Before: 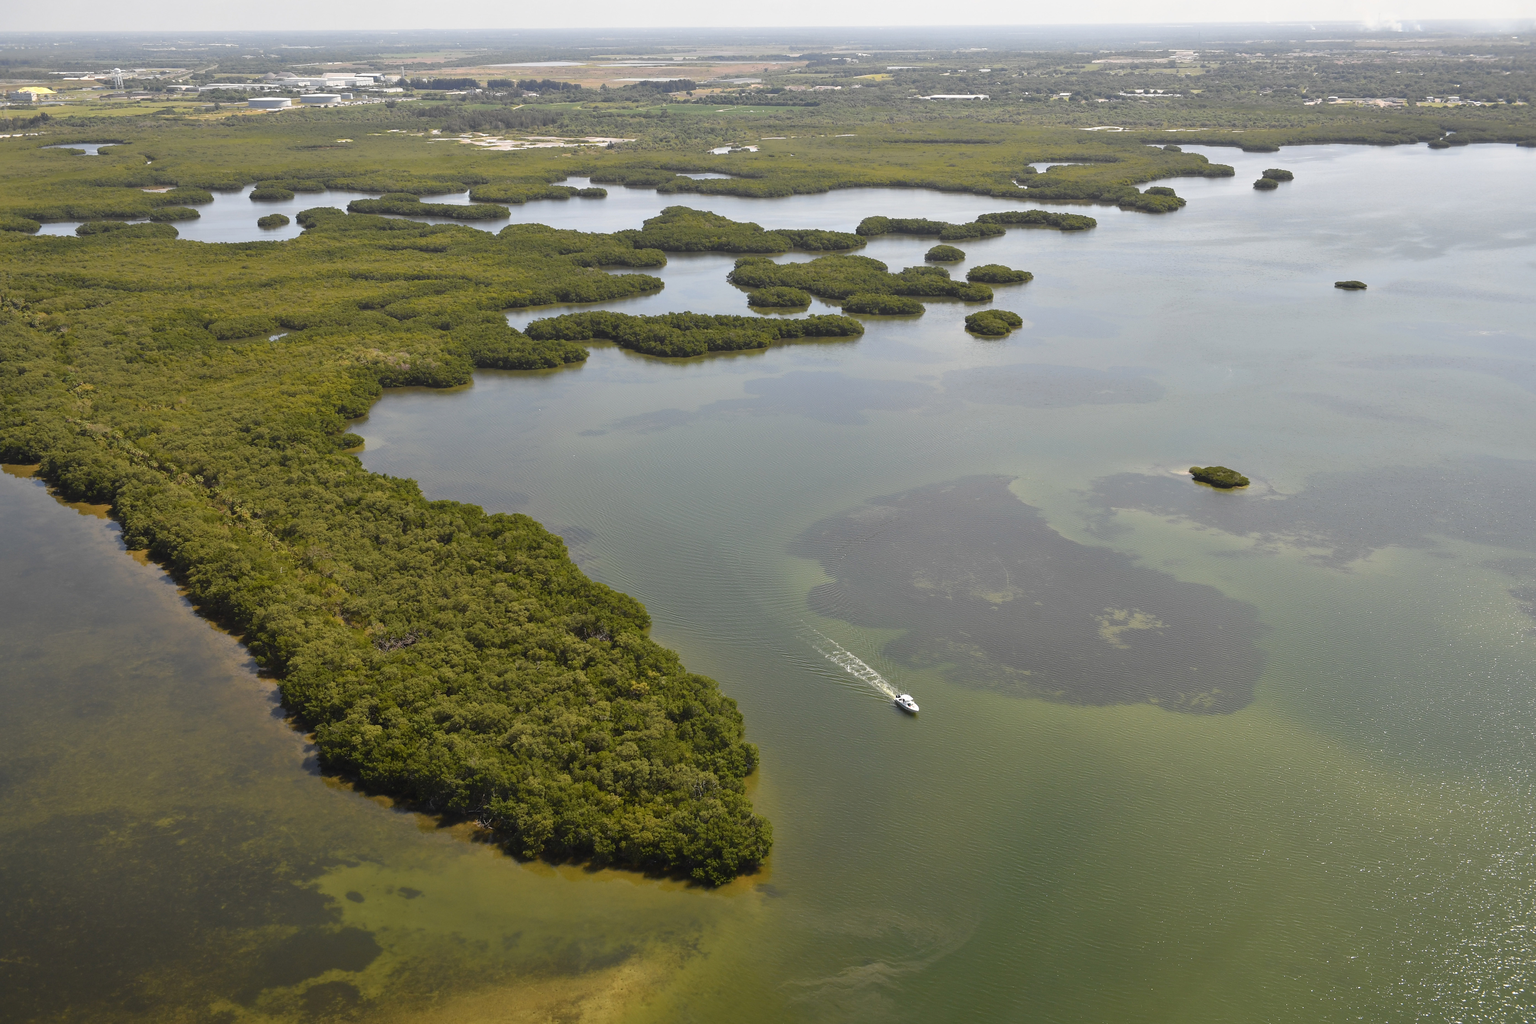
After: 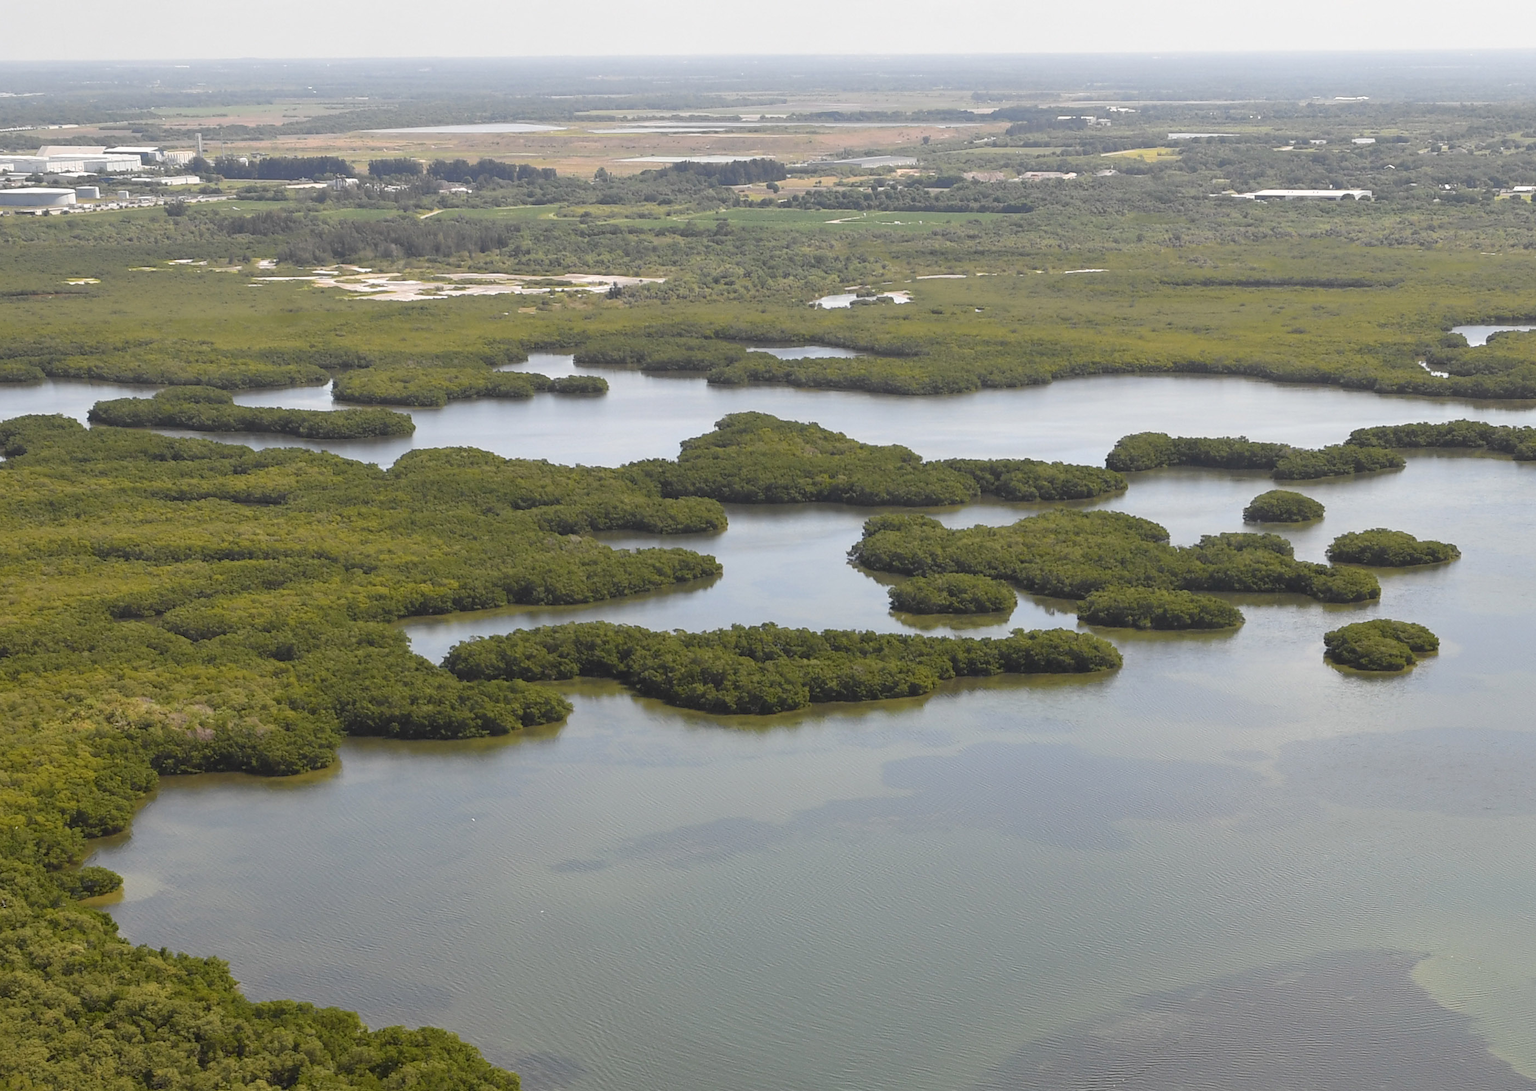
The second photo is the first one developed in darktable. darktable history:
crop: left 19.741%, right 30.258%, bottom 46.7%
